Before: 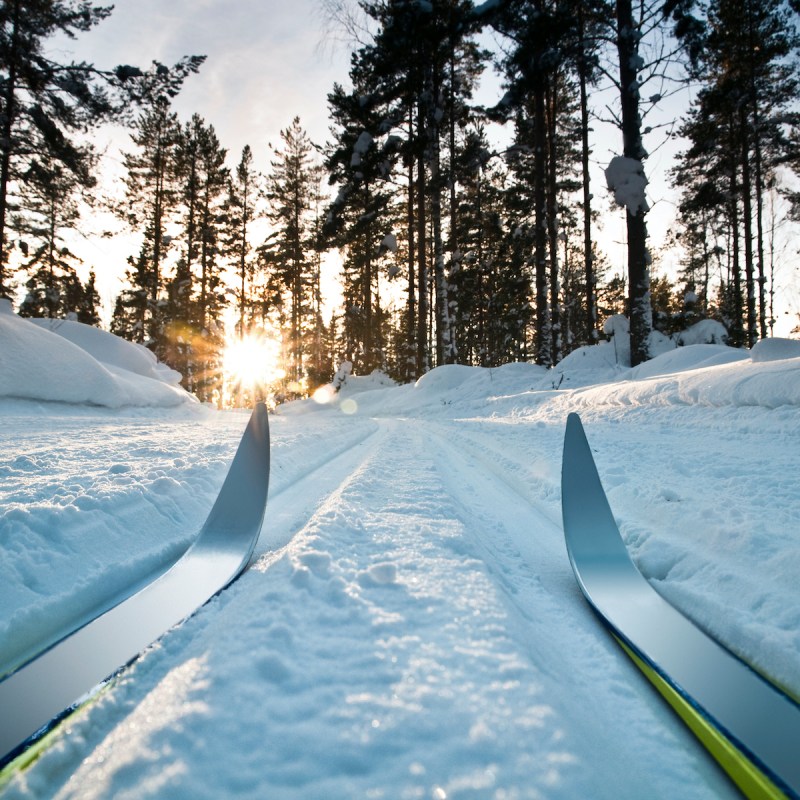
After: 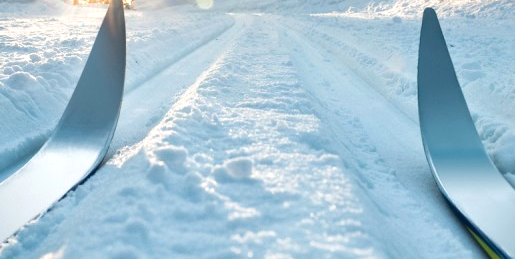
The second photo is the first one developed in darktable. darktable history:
crop: left 18.065%, top 50.687%, right 17.46%, bottom 16.877%
exposure: exposure 0.226 EV, compensate highlight preservation false
